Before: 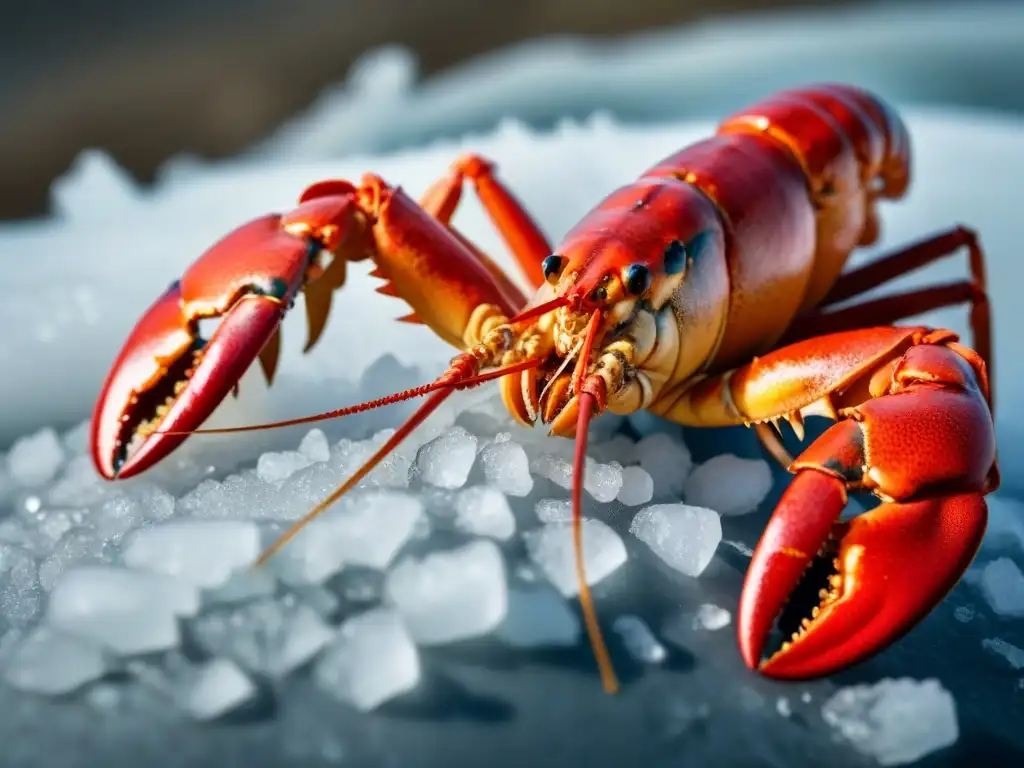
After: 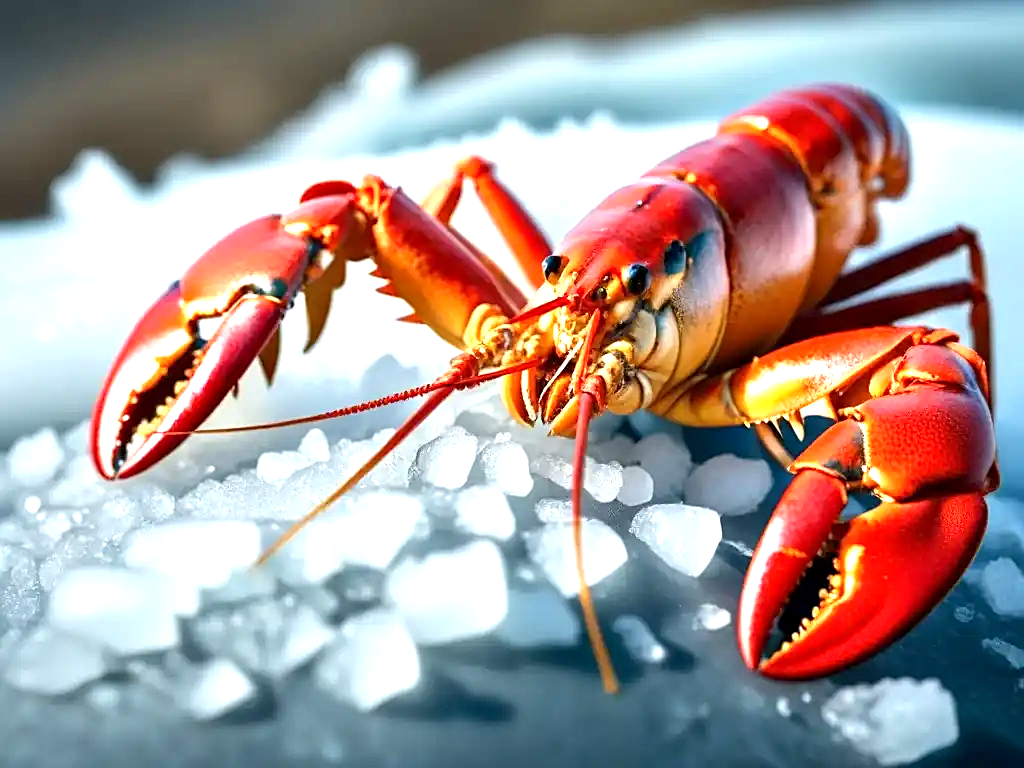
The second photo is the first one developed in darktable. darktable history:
sharpen: on, module defaults
exposure: black level correction 0.001, exposure 0.954 EV, compensate highlight preservation false
color correction: highlights b* -0.06, saturation 0.992
